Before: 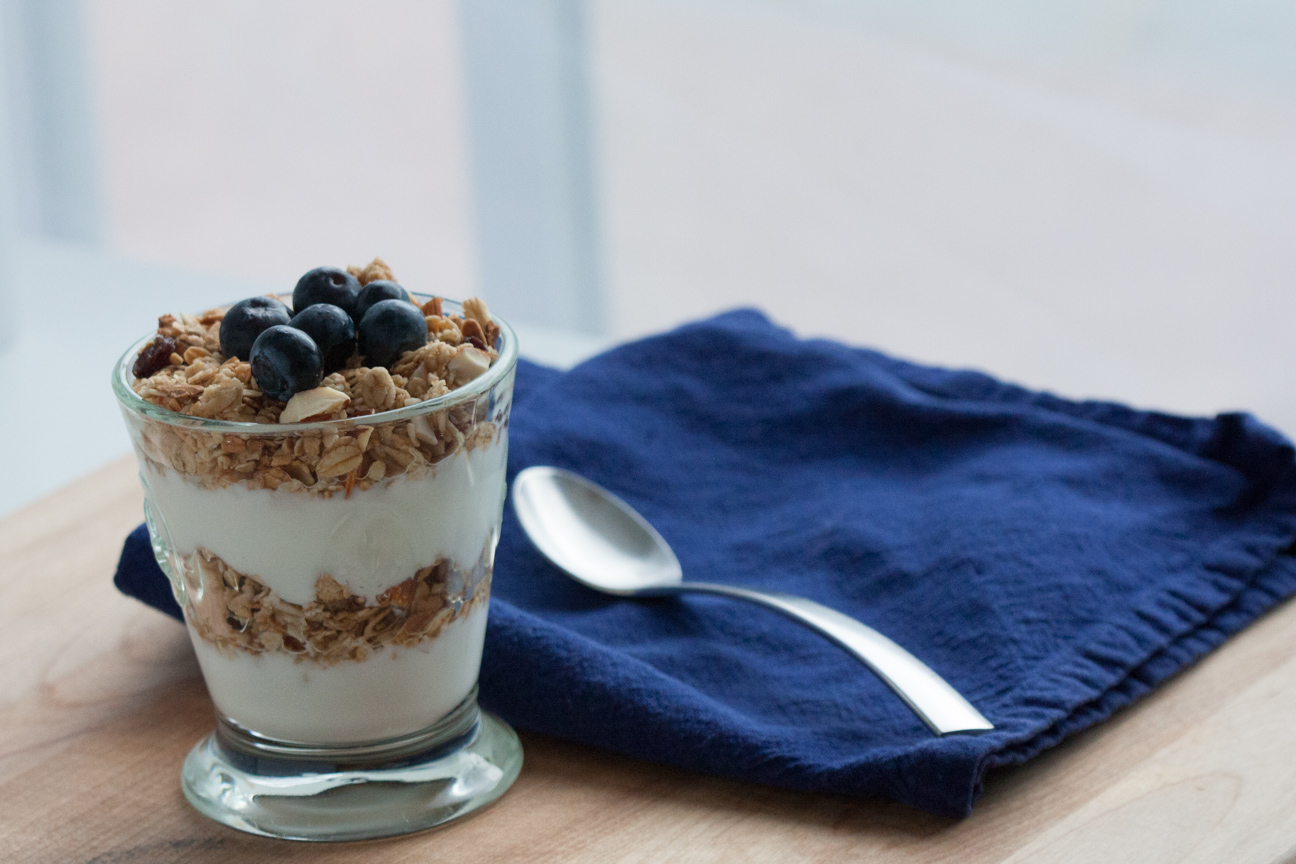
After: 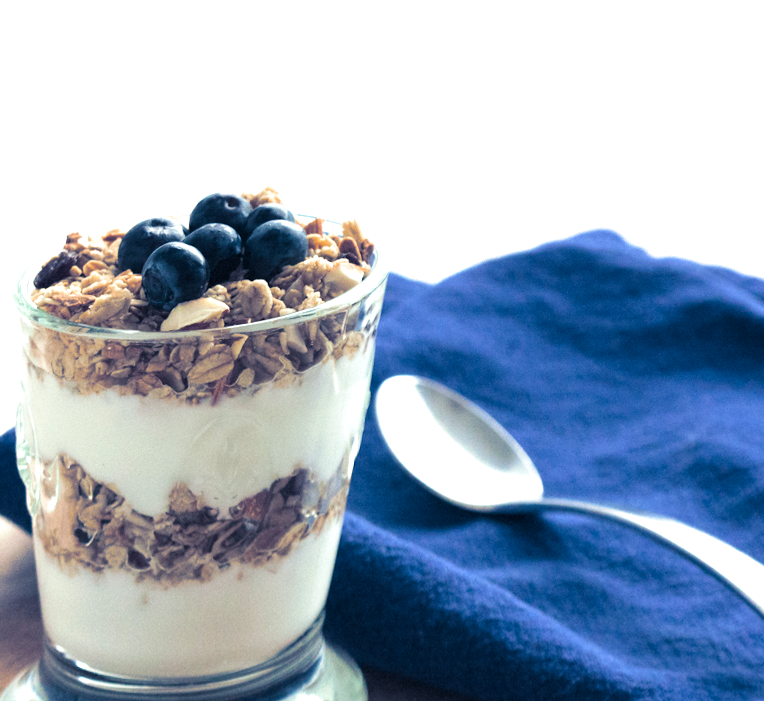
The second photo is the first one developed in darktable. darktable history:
split-toning: shadows › hue 226.8°, shadows › saturation 0.84
exposure: black level correction 0, exposure 1.2 EV, compensate highlight preservation false
crop: right 28.885%, bottom 16.626%
rotate and perspective: rotation 0.72°, lens shift (vertical) -0.352, lens shift (horizontal) -0.051, crop left 0.152, crop right 0.859, crop top 0.019, crop bottom 0.964
